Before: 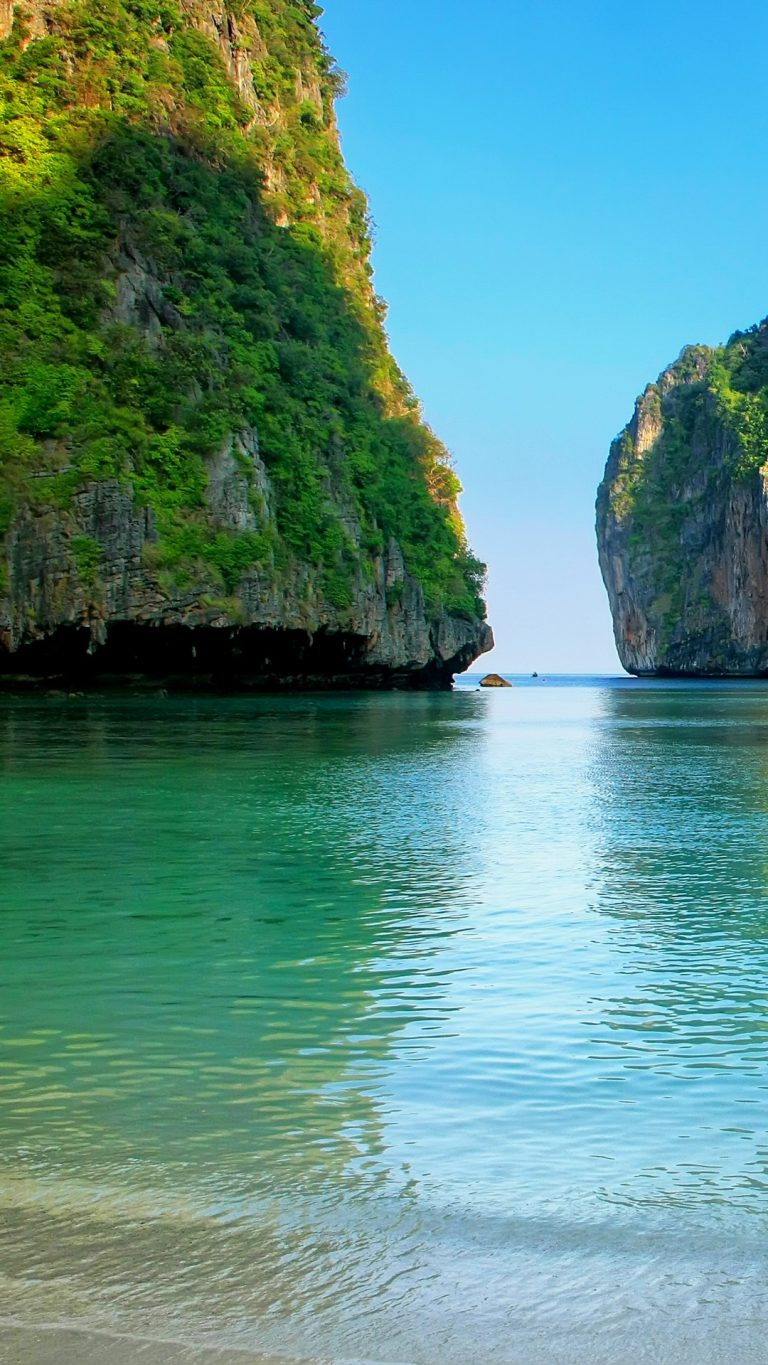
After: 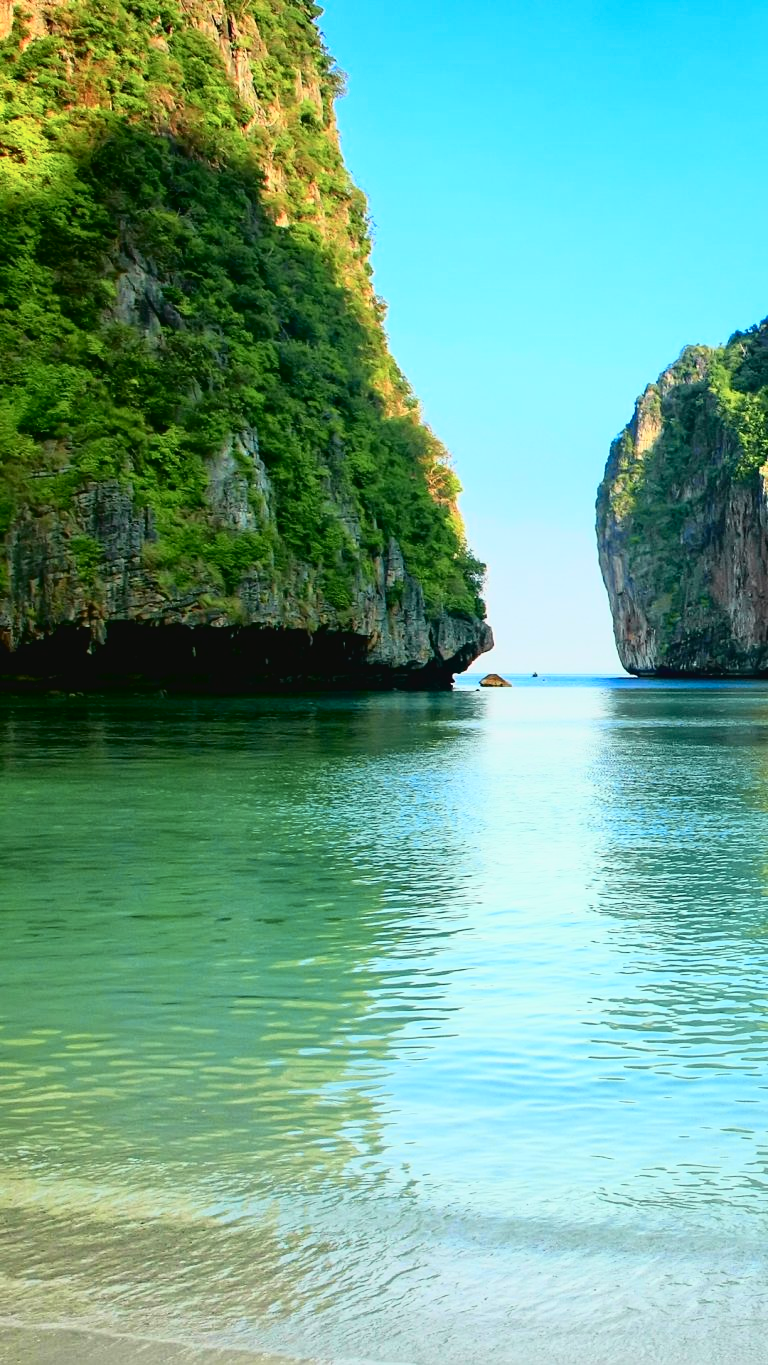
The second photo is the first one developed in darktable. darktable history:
tone curve: curves: ch0 [(0.003, 0.032) (0.037, 0.037) (0.149, 0.117) (0.297, 0.318) (0.41, 0.48) (0.541, 0.649) (0.722, 0.857) (0.875, 0.946) (1, 0.98)]; ch1 [(0, 0) (0.305, 0.325) (0.453, 0.437) (0.482, 0.474) (0.501, 0.498) (0.506, 0.503) (0.559, 0.576) (0.6, 0.635) (0.656, 0.707) (1, 1)]; ch2 [(0, 0) (0.323, 0.277) (0.408, 0.399) (0.45, 0.48) (0.499, 0.502) (0.515, 0.532) (0.573, 0.602) (0.653, 0.675) (0.75, 0.756) (1, 1)], color space Lab, independent channels, preserve colors none
